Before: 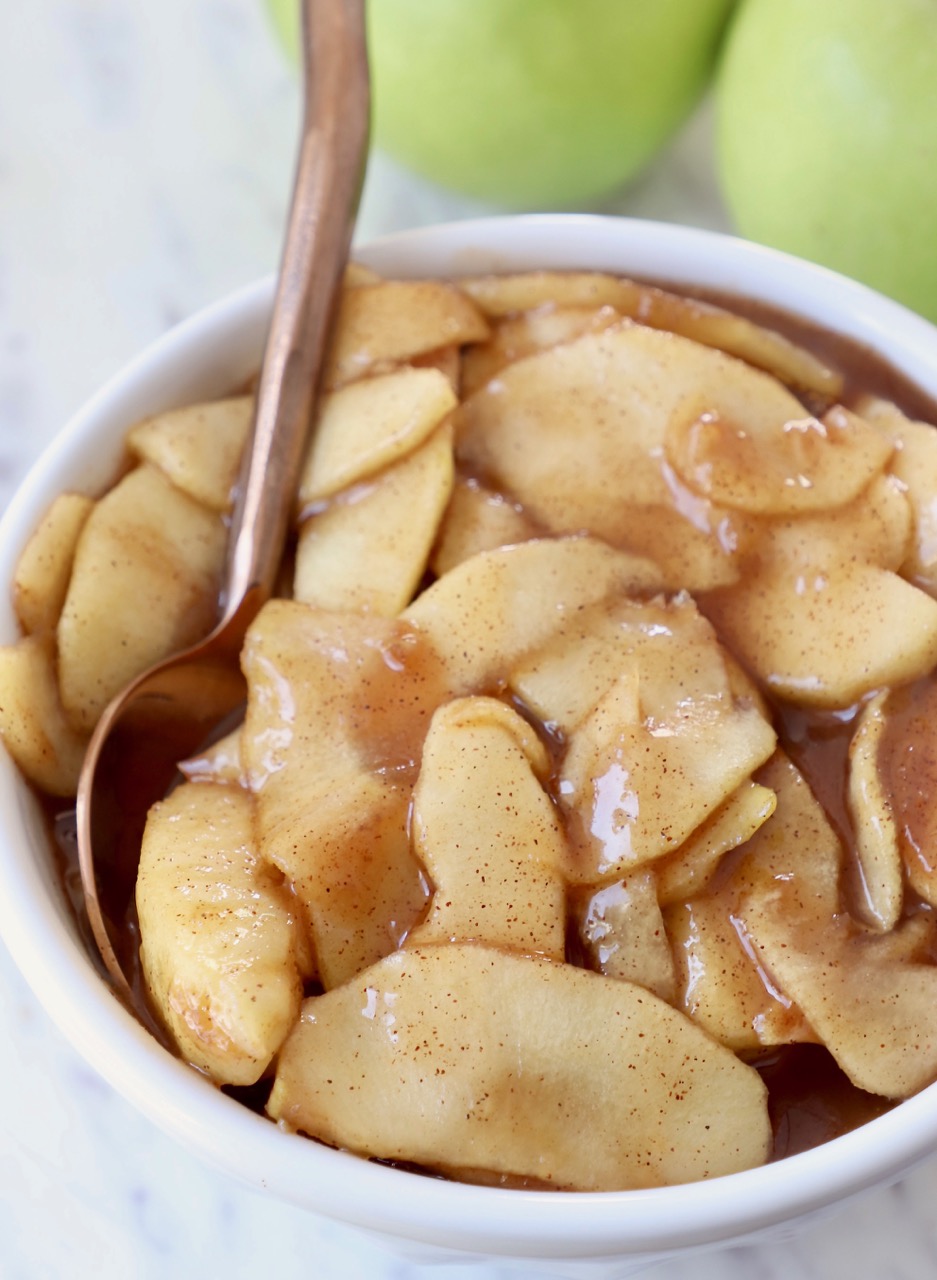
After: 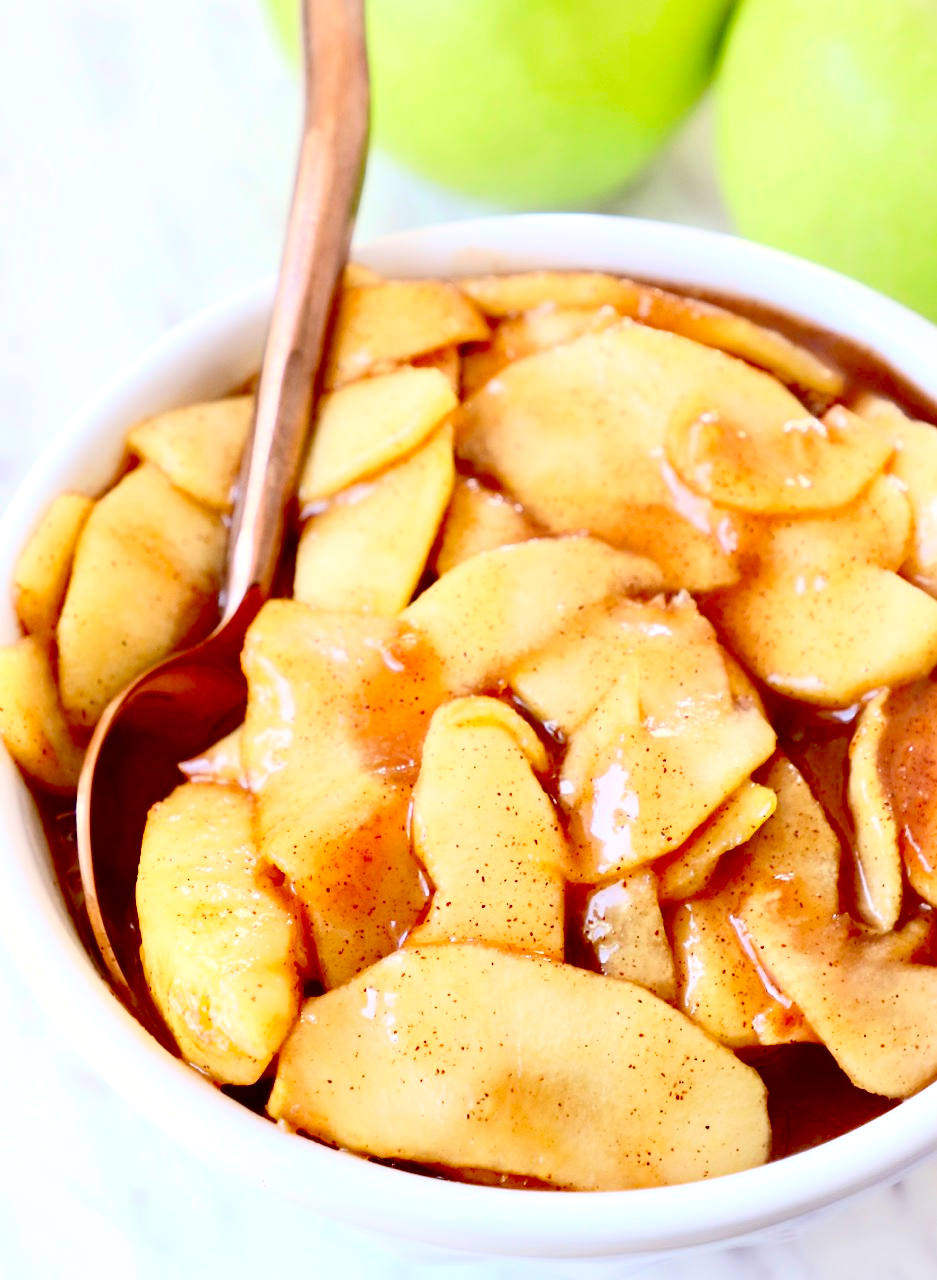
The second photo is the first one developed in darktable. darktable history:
exposure: black level correction 0.031, exposure 0.321 EV, compensate exposure bias true, compensate highlight preservation false
contrast brightness saturation: contrast 0.245, brightness 0.246, saturation 0.376
